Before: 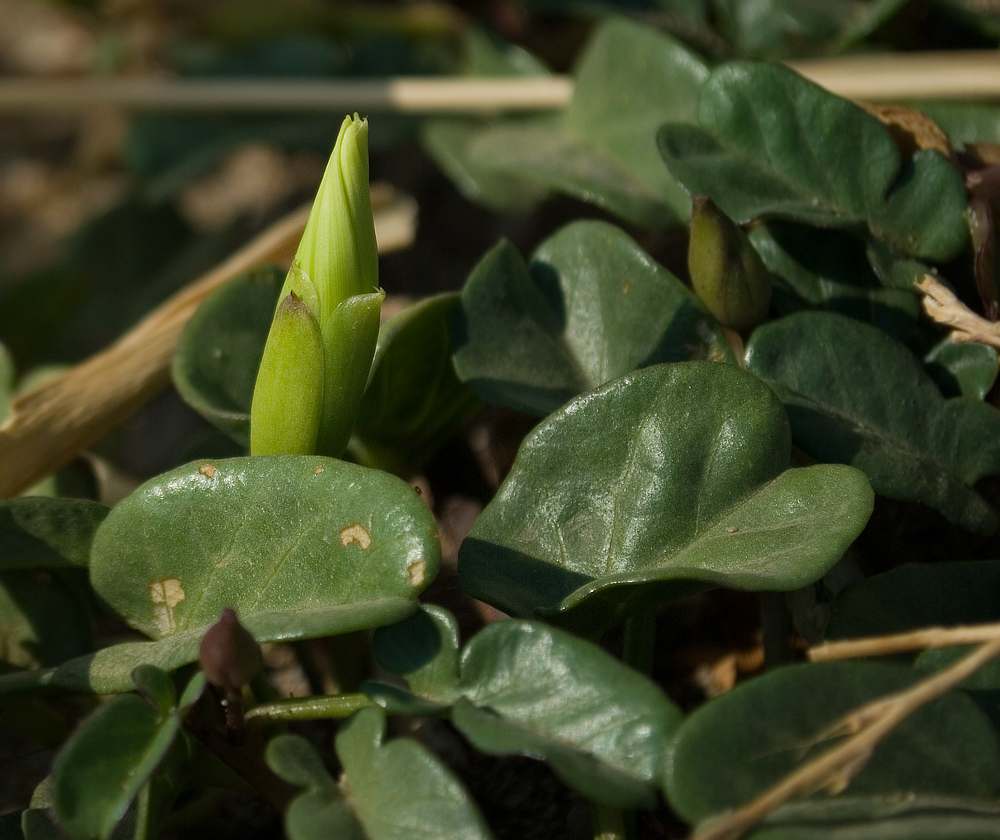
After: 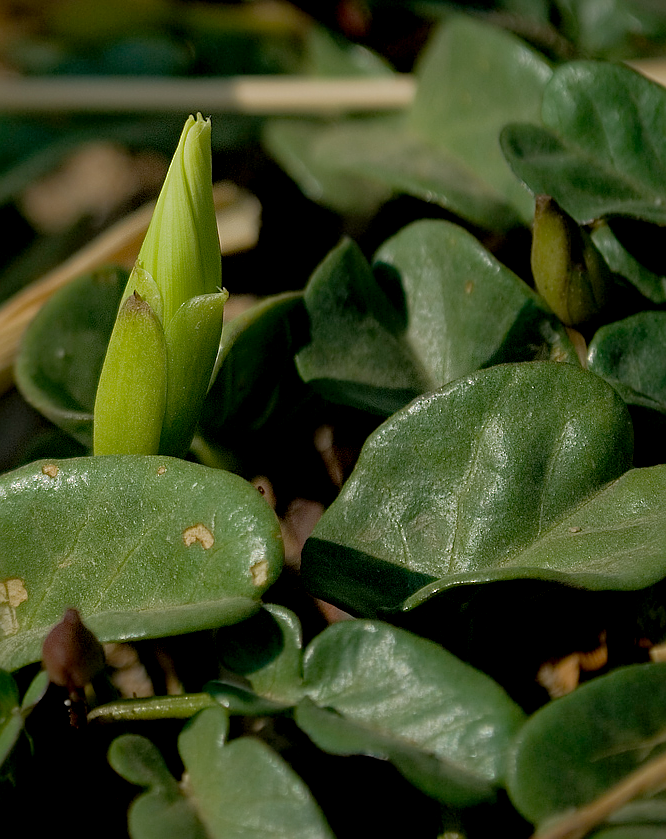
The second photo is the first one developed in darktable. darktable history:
shadows and highlights: on, module defaults
exposure: black level correction 0.009, exposure -0.159 EV, compensate highlight preservation false
base curve: curves: ch0 [(0, 0) (0.283, 0.295) (1, 1)], preserve colors none
crop and rotate: left 15.754%, right 17.579%
sharpen: on, module defaults
